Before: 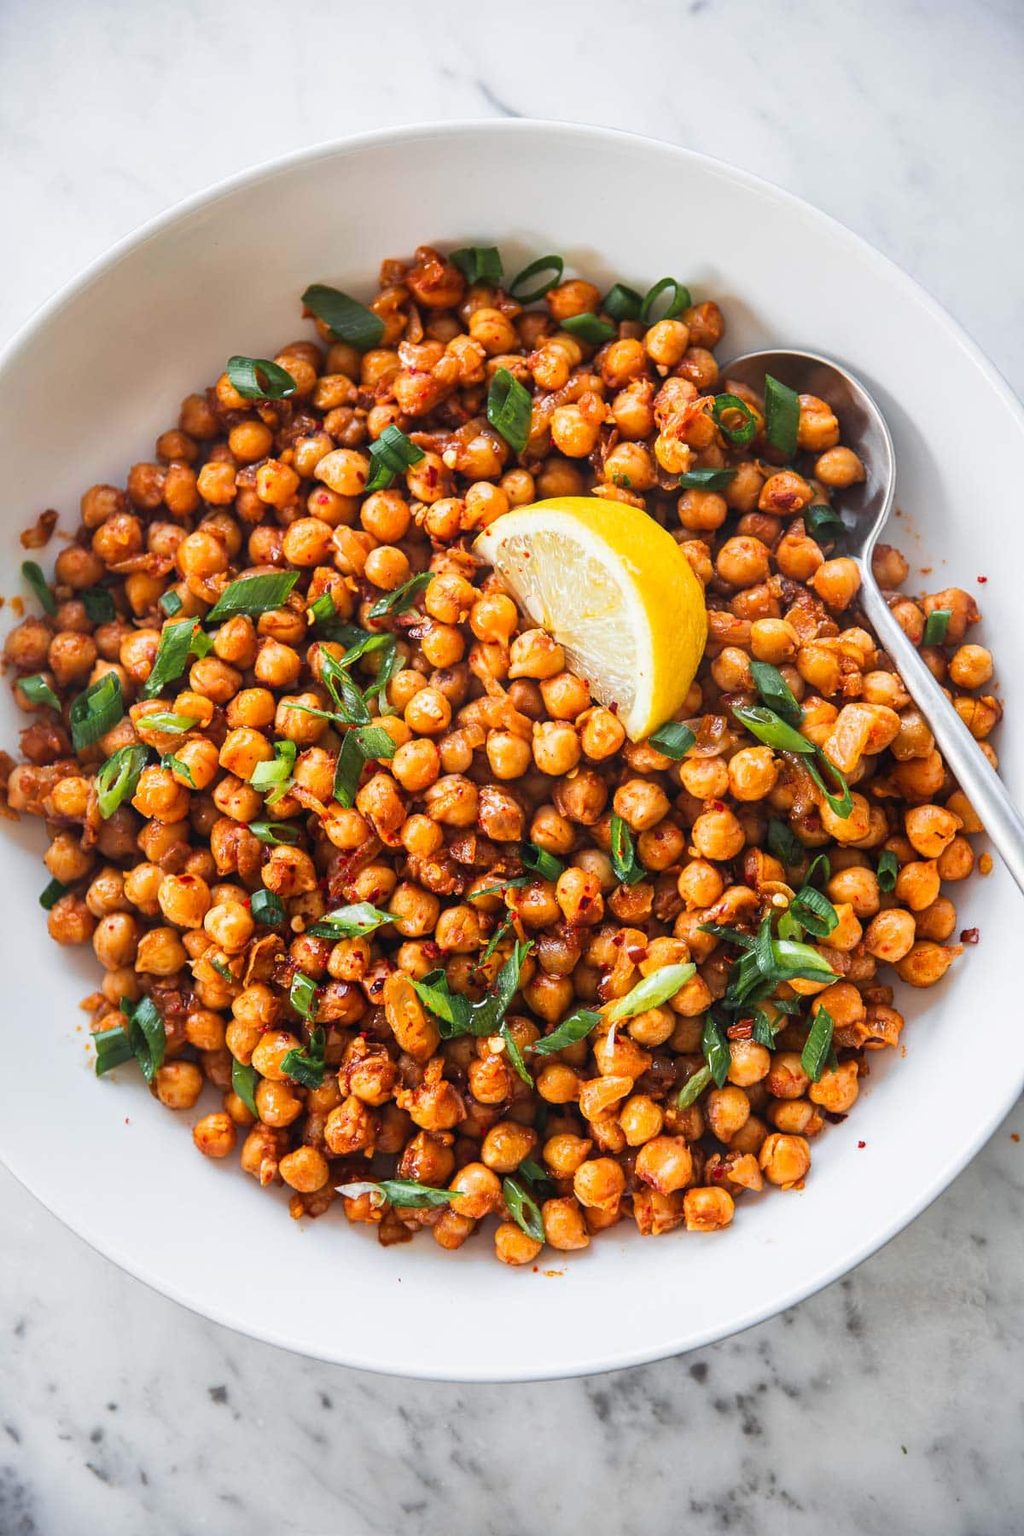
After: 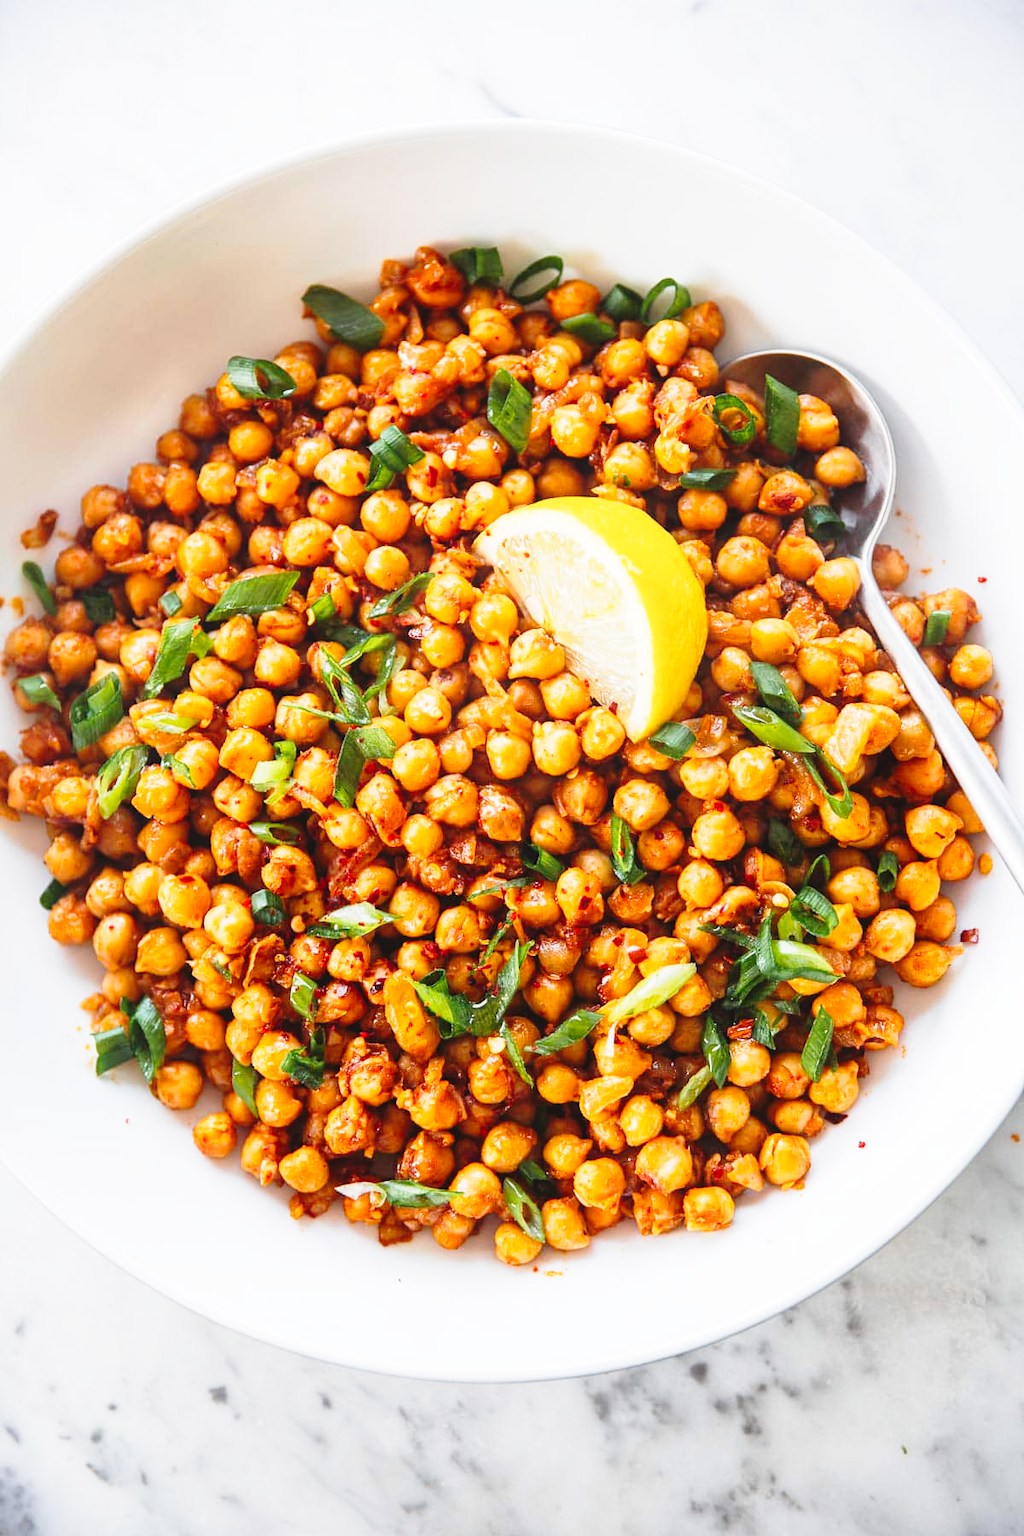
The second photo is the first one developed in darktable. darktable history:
base curve: curves: ch0 [(0, 0) (0.028, 0.03) (0.121, 0.232) (0.46, 0.748) (0.859, 0.968) (1, 1)], preserve colors none
contrast equalizer: octaves 7, y [[0.6 ×6], [0.55 ×6], [0 ×6], [0 ×6], [0 ×6]], mix -0.3
levels: levels [0, 0.498, 0.996]
